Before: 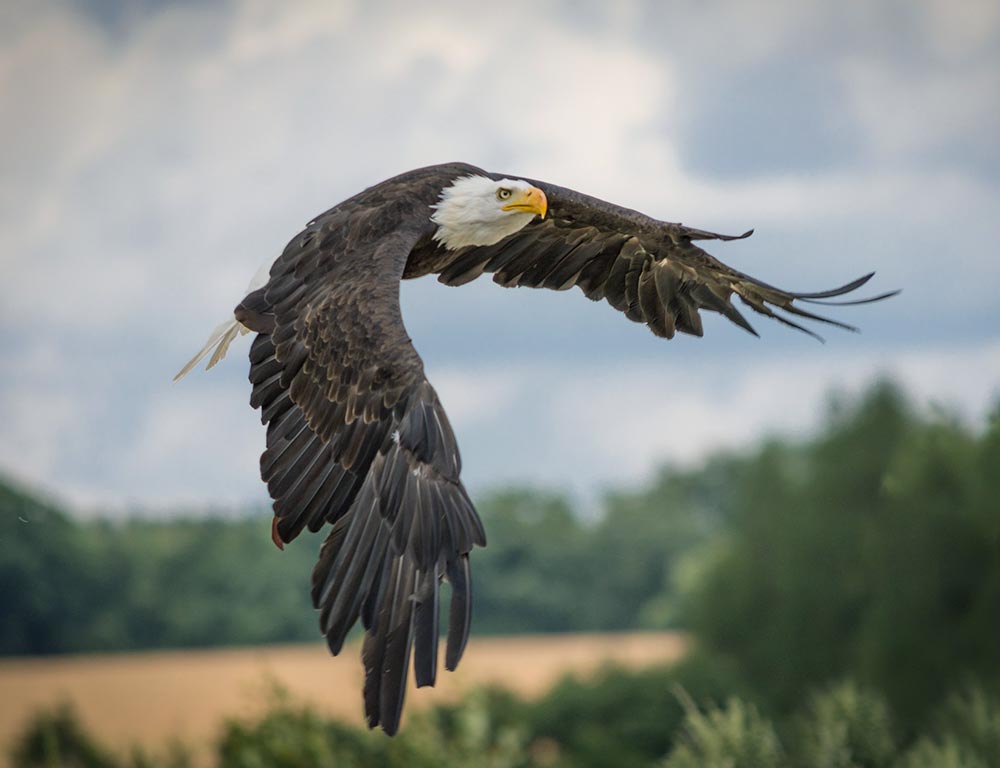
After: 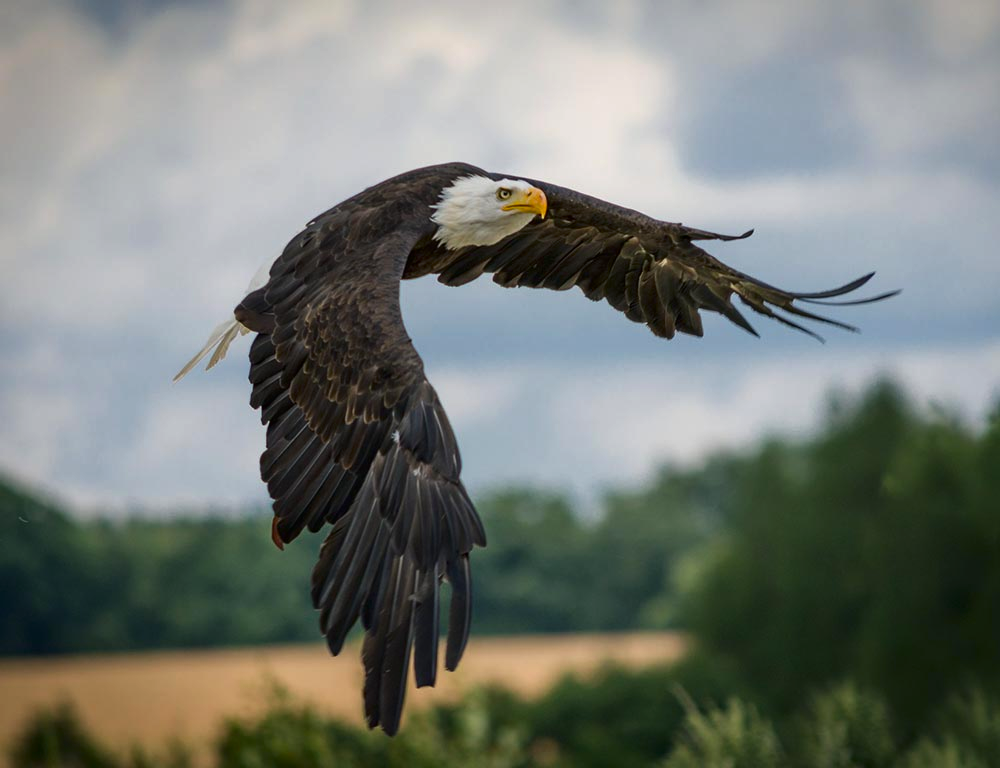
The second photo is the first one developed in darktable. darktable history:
contrast brightness saturation: contrast 0.067, brightness -0.135, saturation 0.119
